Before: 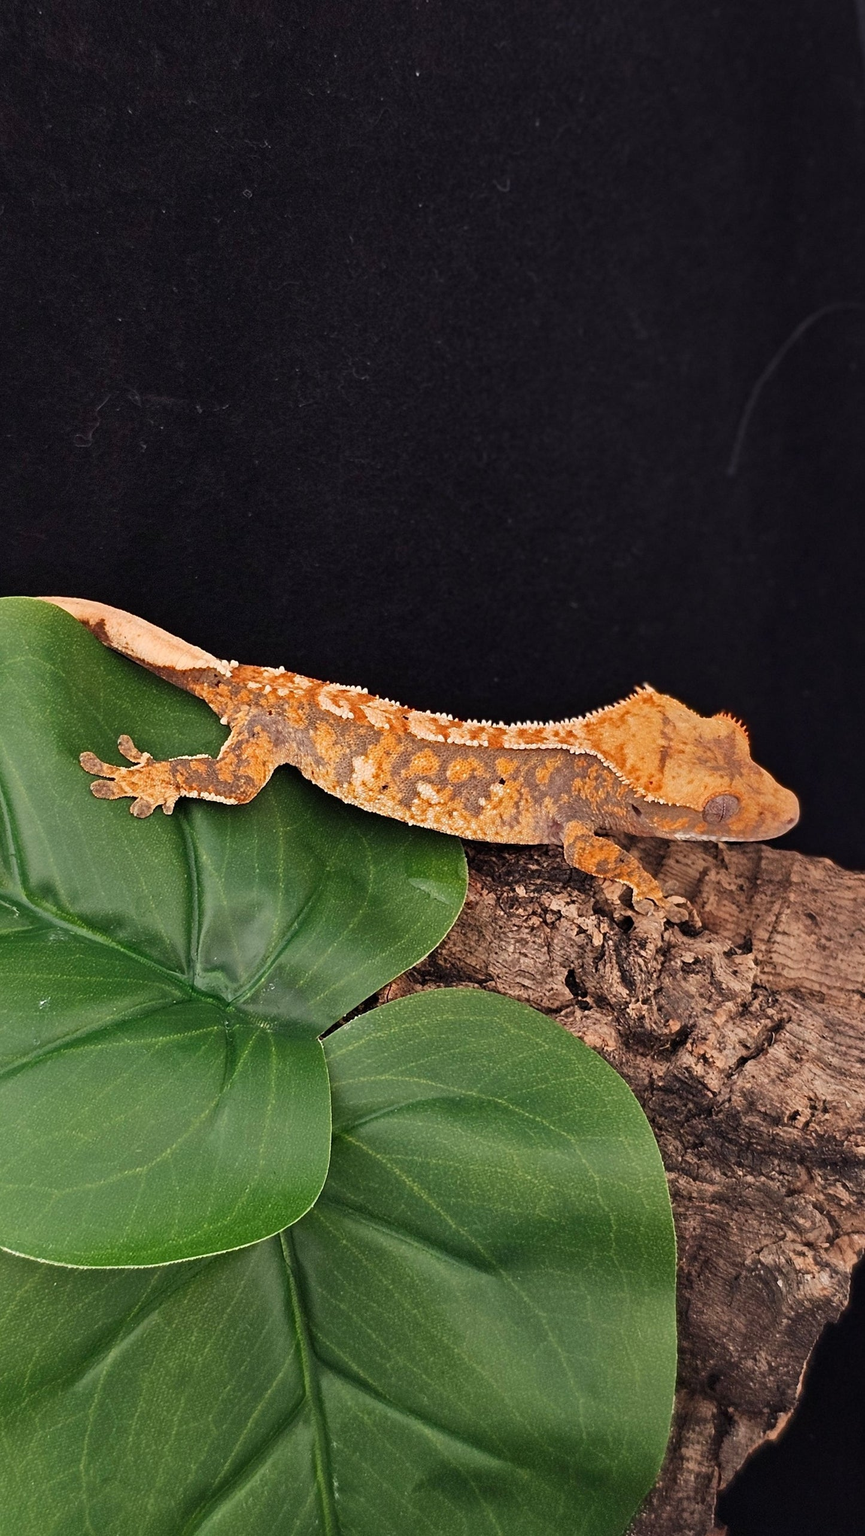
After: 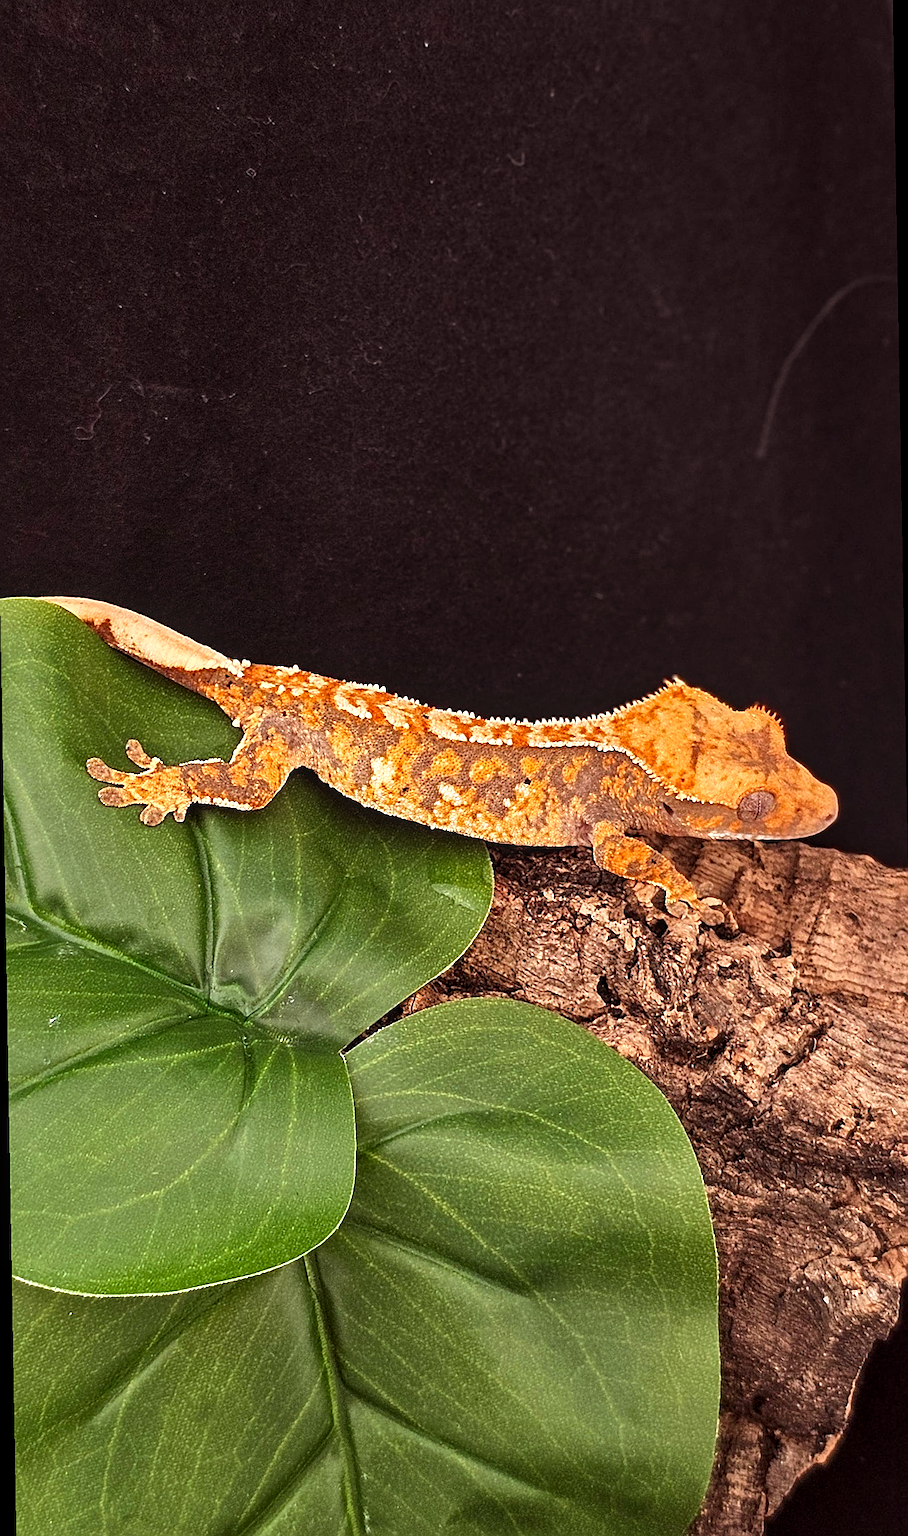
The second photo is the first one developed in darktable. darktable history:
sharpen: on, module defaults
exposure: exposure 0.648 EV, compensate highlight preservation false
rgb levels: mode RGB, independent channels, levels [[0, 0.5, 1], [0, 0.521, 1], [0, 0.536, 1]]
white balance: emerald 1
rotate and perspective: rotation -1°, crop left 0.011, crop right 0.989, crop top 0.025, crop bottom 0.975
local contrast: on, module defaults
